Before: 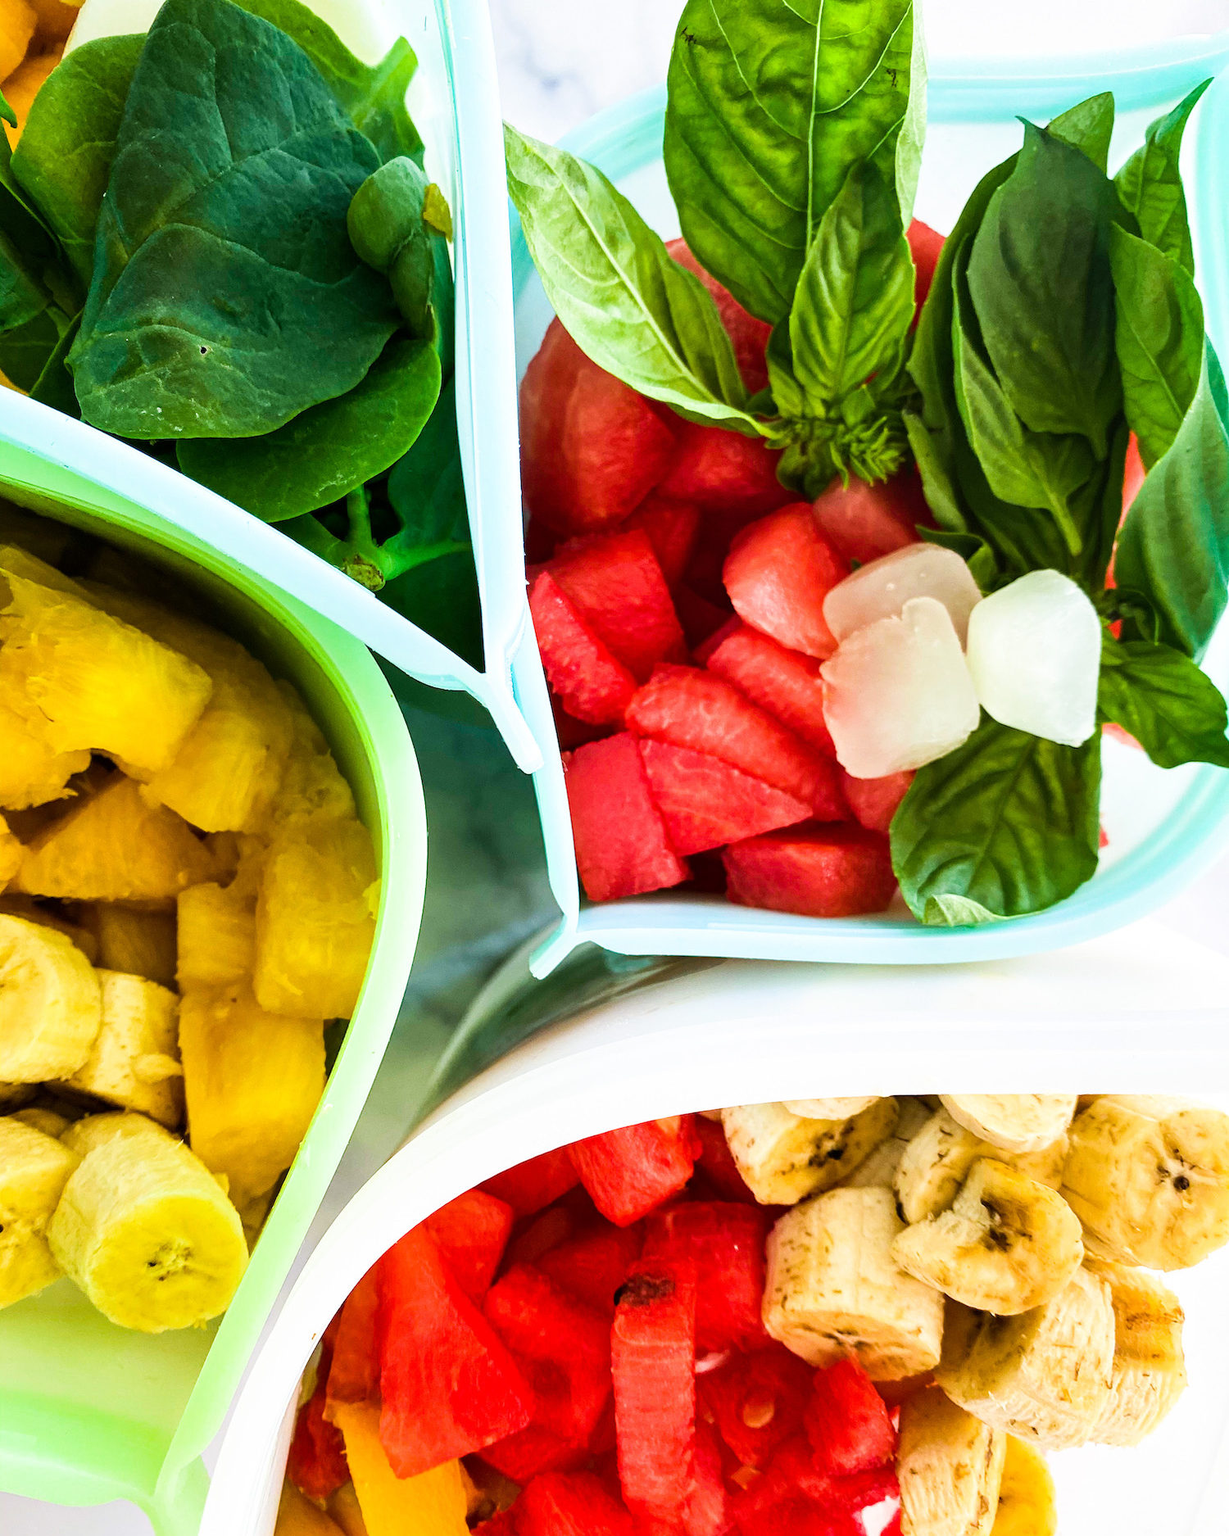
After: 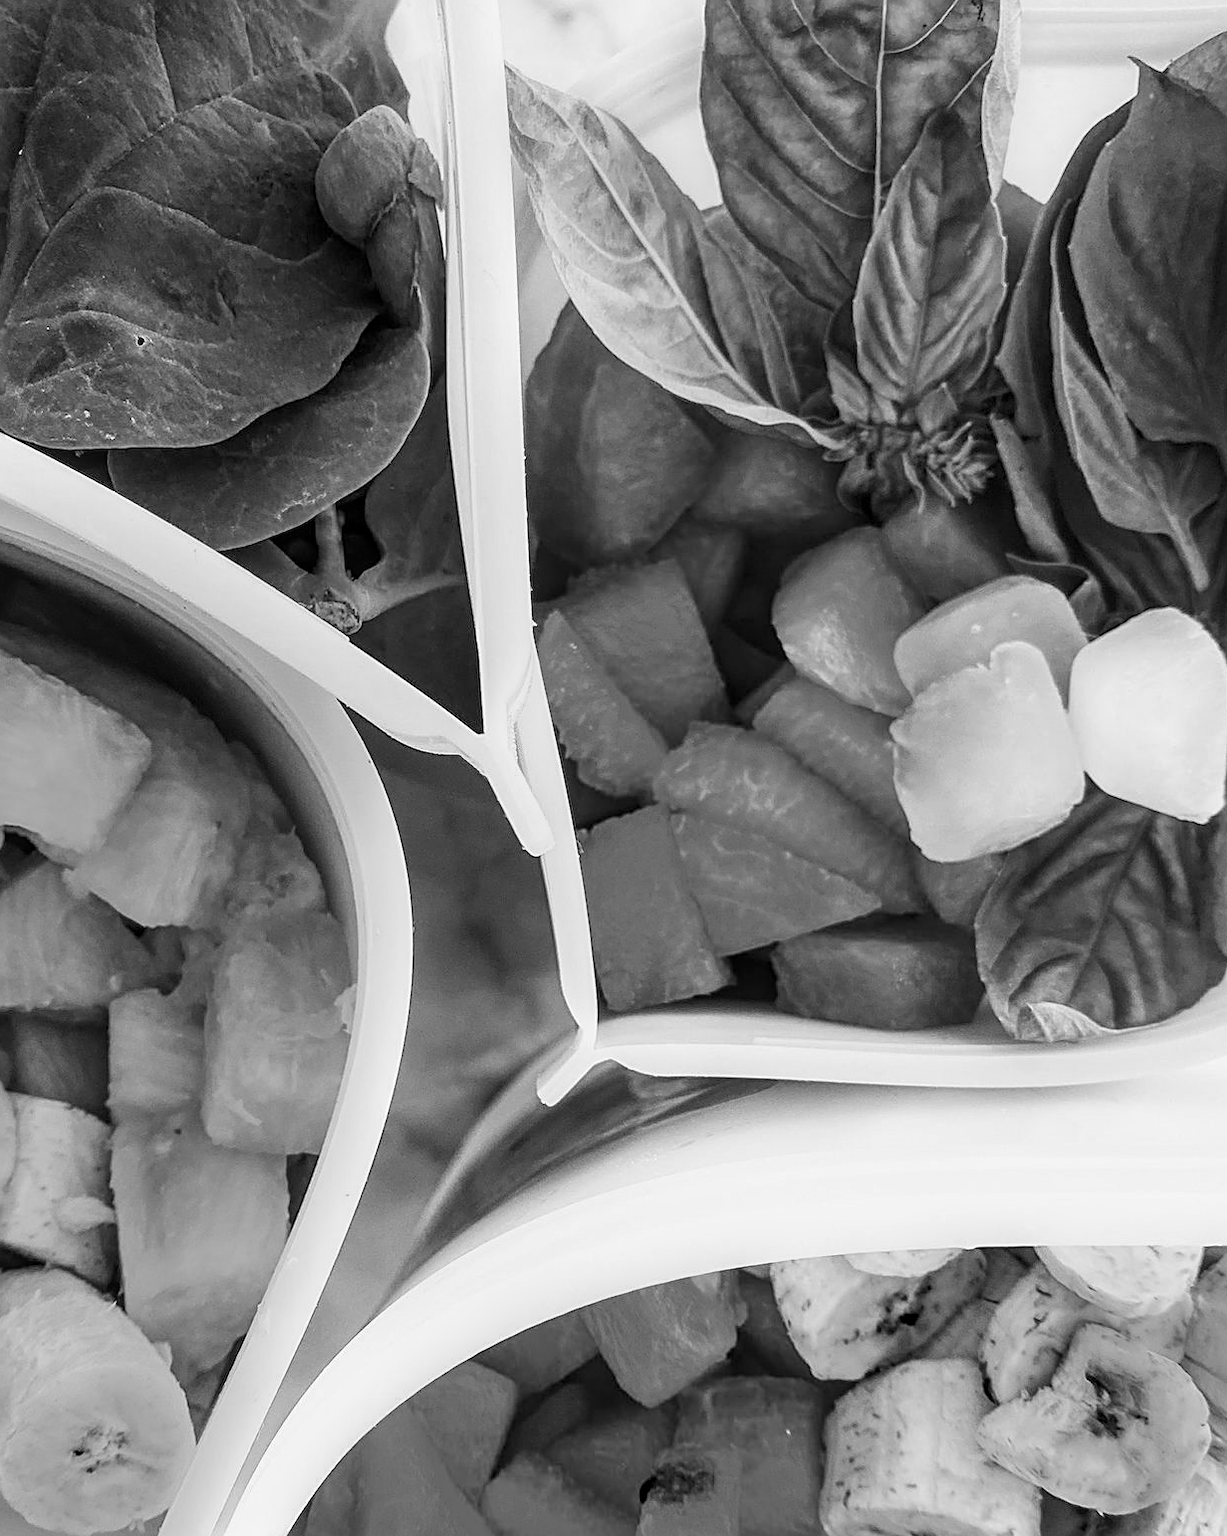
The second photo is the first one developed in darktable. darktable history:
monochrome: a 14.95, b -89.96
local contrast: on, module defaults
crop and rotate: left 7.196%, top 4.574%, right 10.605%, bottom 13.178%
color balance rgb: linear chroma grading › global chroma 15%, perceptual saturation grading › global saturation 30%
sharpen: on, module defaults
